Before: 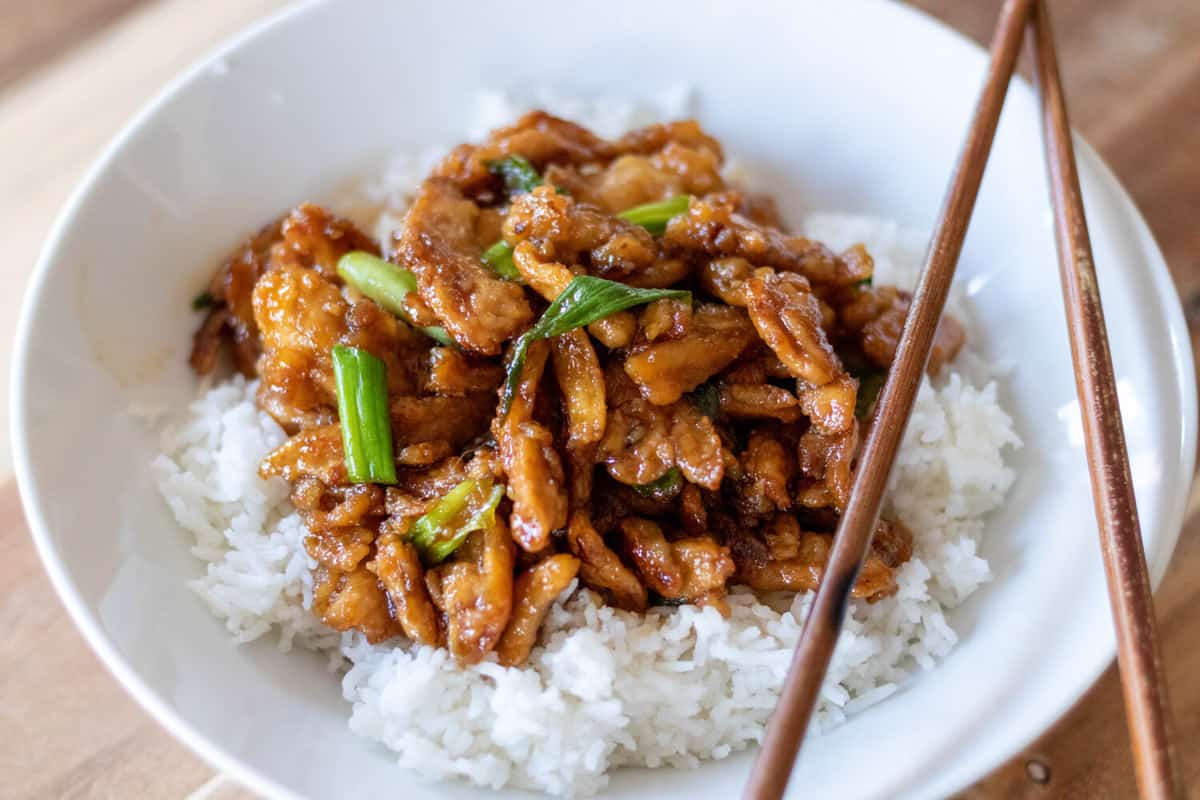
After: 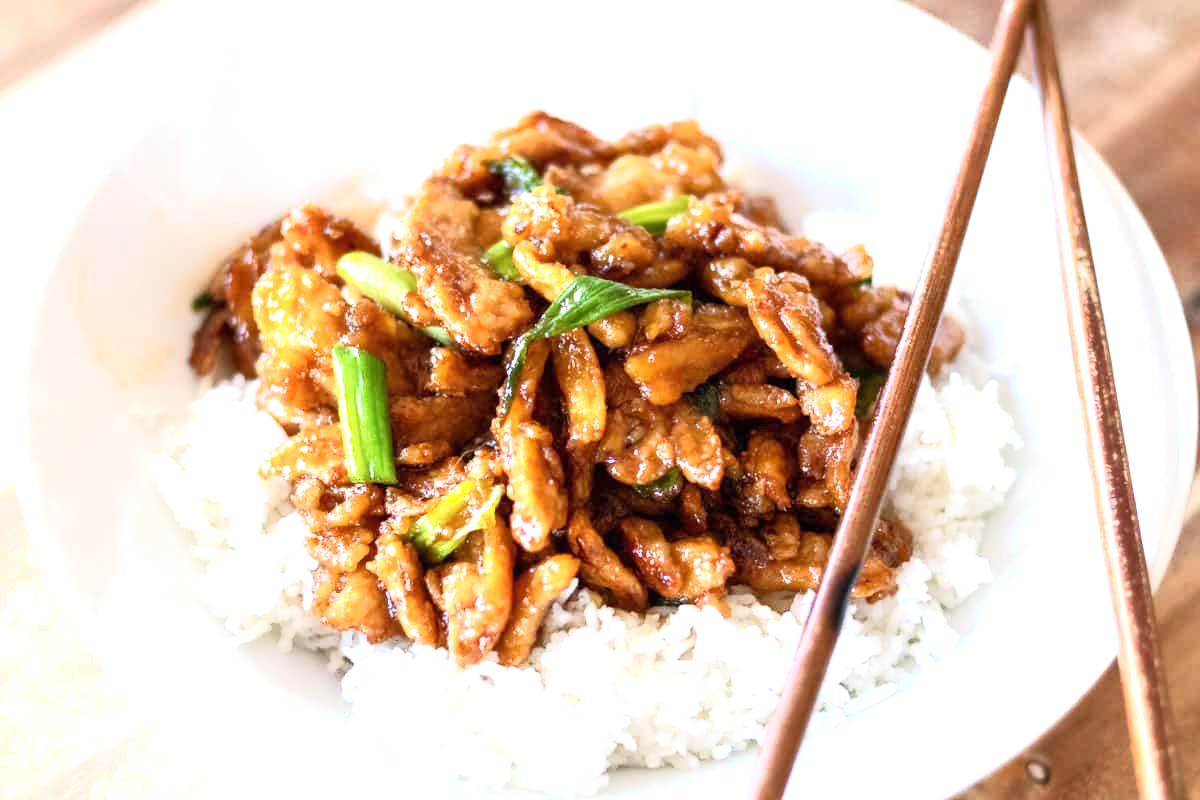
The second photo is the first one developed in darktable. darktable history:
shadows and highlights: shadows -0.806, highlights 41.89
exposure: exposure 1 EV, compensate highlight preservation false
